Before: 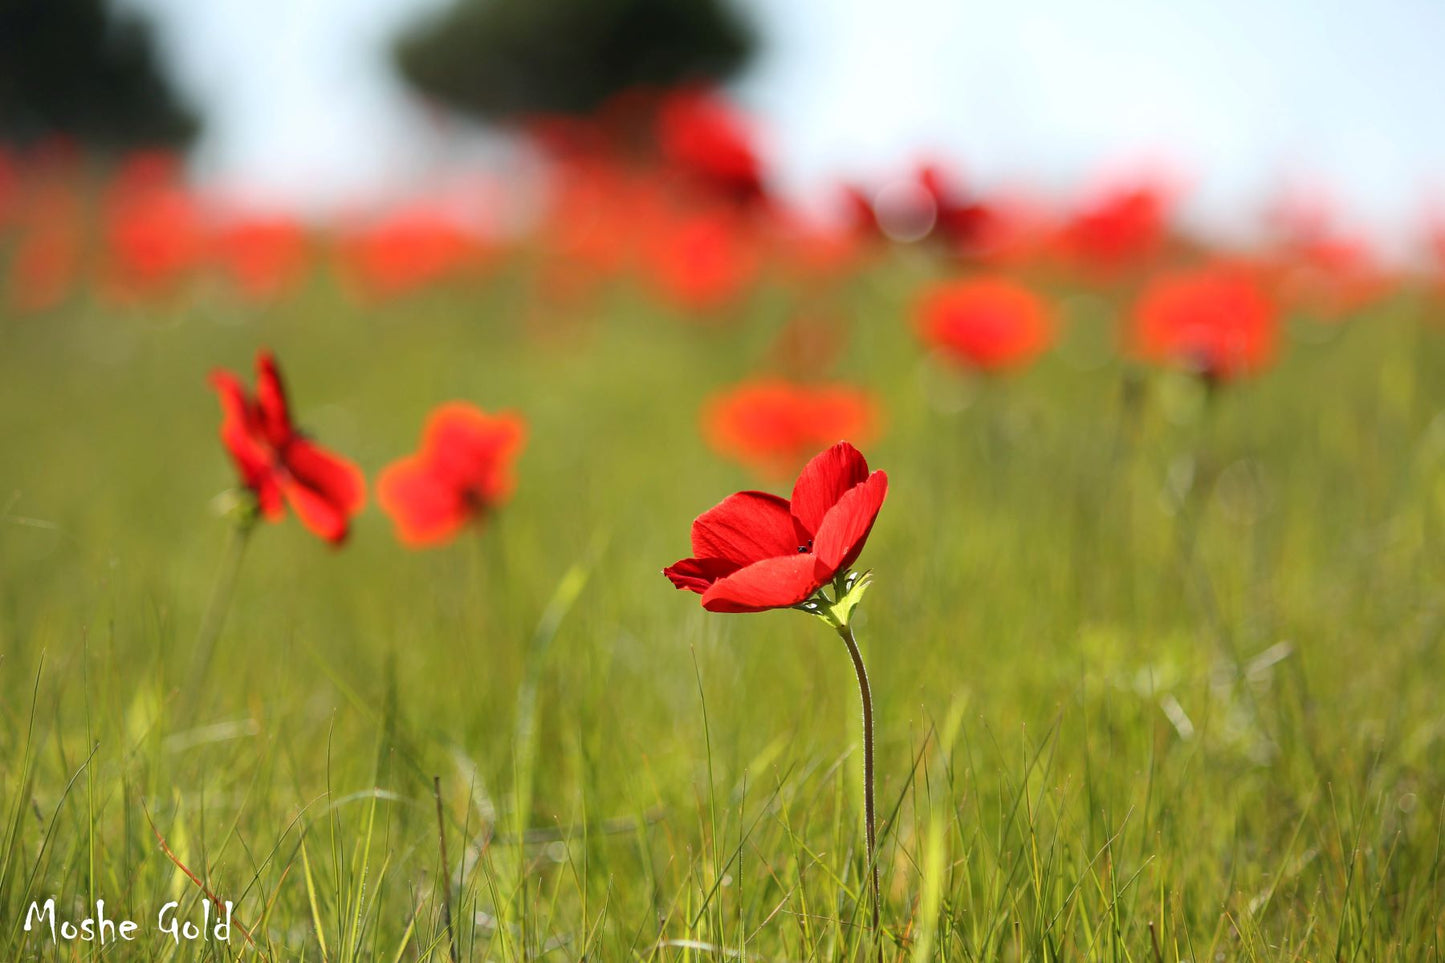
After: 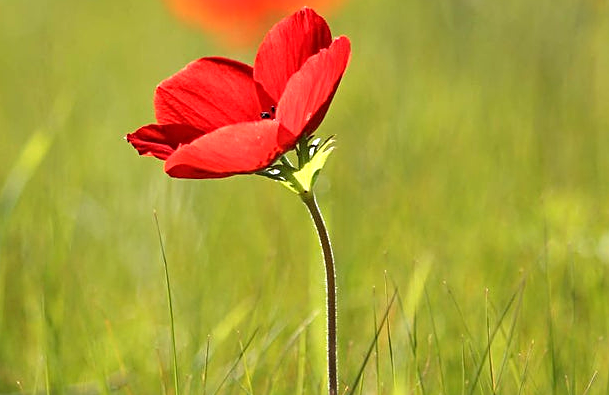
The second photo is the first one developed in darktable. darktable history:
sharpen: on, module defaults
crop: left 37.221%, top 45.169%, right 20.63%, bottom 13.777%
exposure: exposure 0.426 EV, compensate highlight preservation false
